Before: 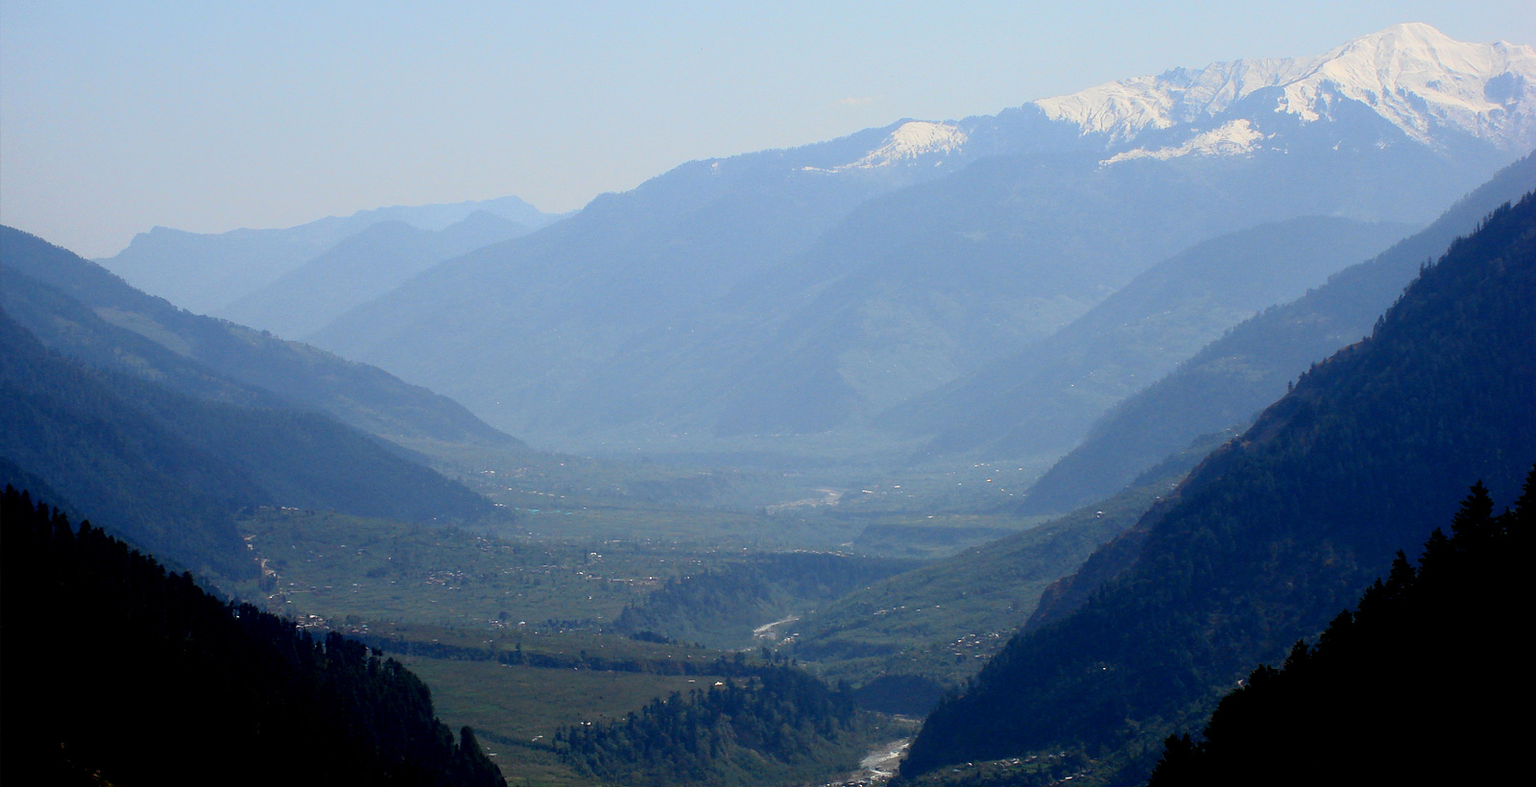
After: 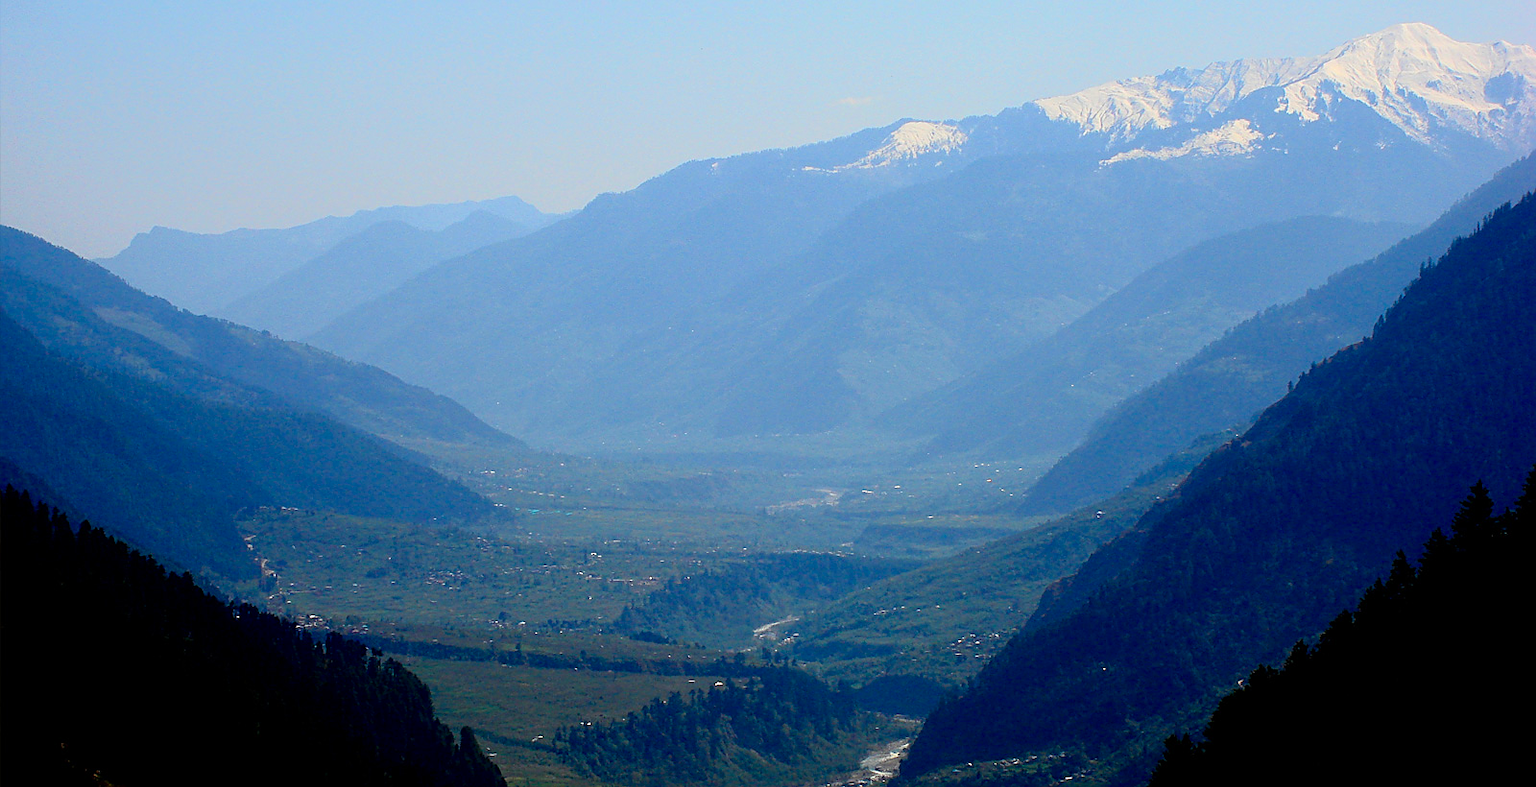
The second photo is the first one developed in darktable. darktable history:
sharpen: on, module defaults
velvia: strength 32%, mid-tones bias 0.2
